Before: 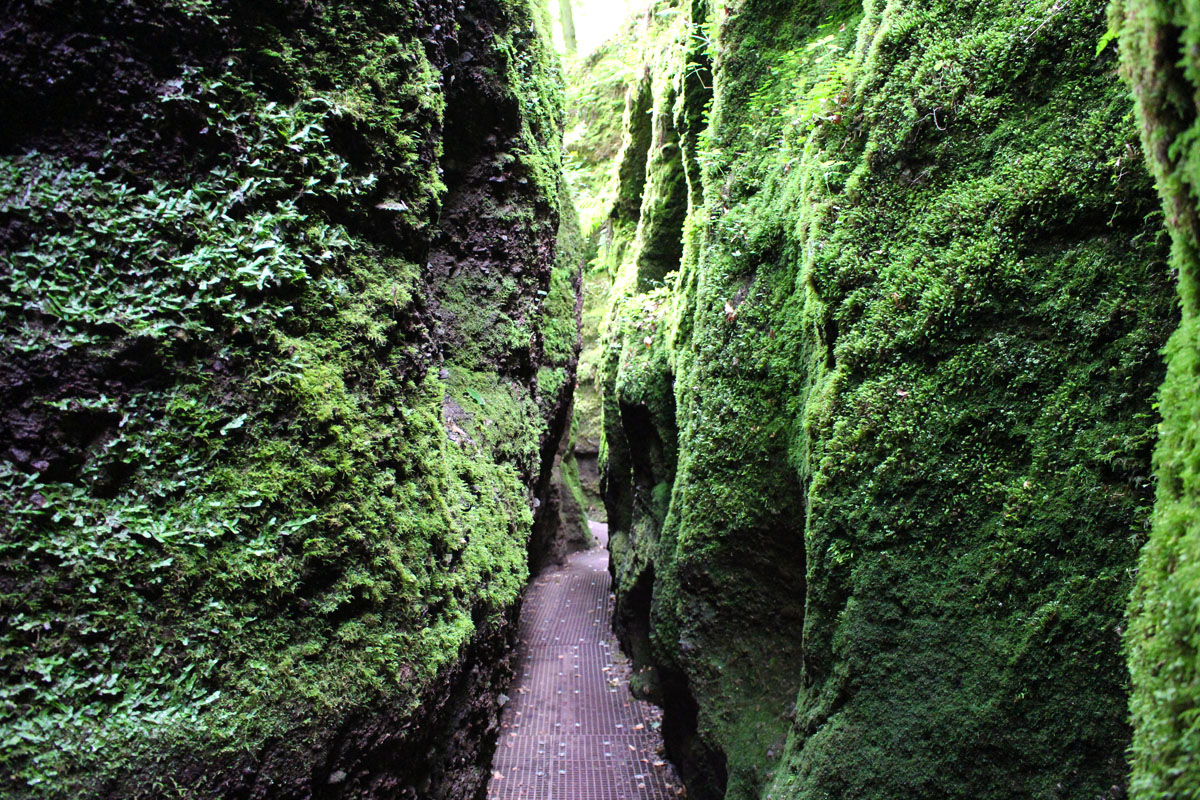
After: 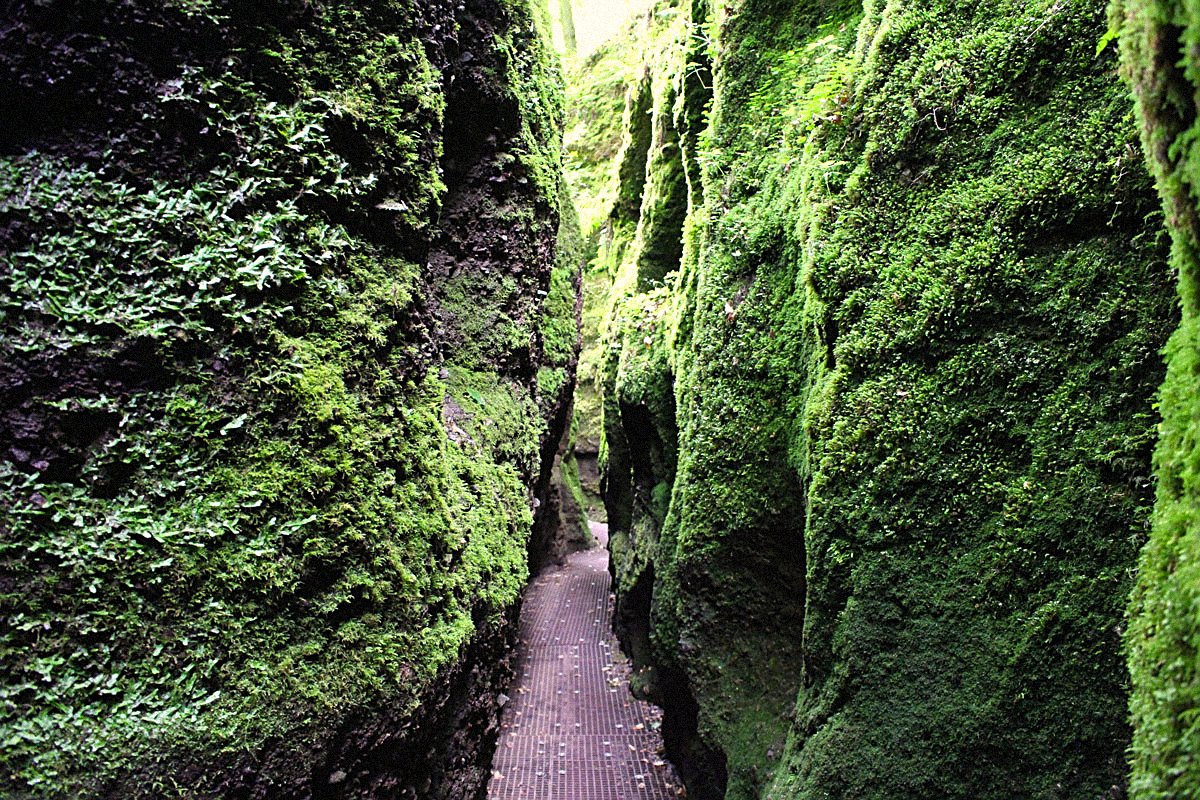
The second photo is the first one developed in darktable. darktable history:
color calibration: illuminant as shot in camera, x 0.358, y 0.373, temperature 4628.91 K
grain: mid-tones bias 0%
sharpen: on, module defaults
color correction: highlights a* 1.39, highlights b* 17.83
